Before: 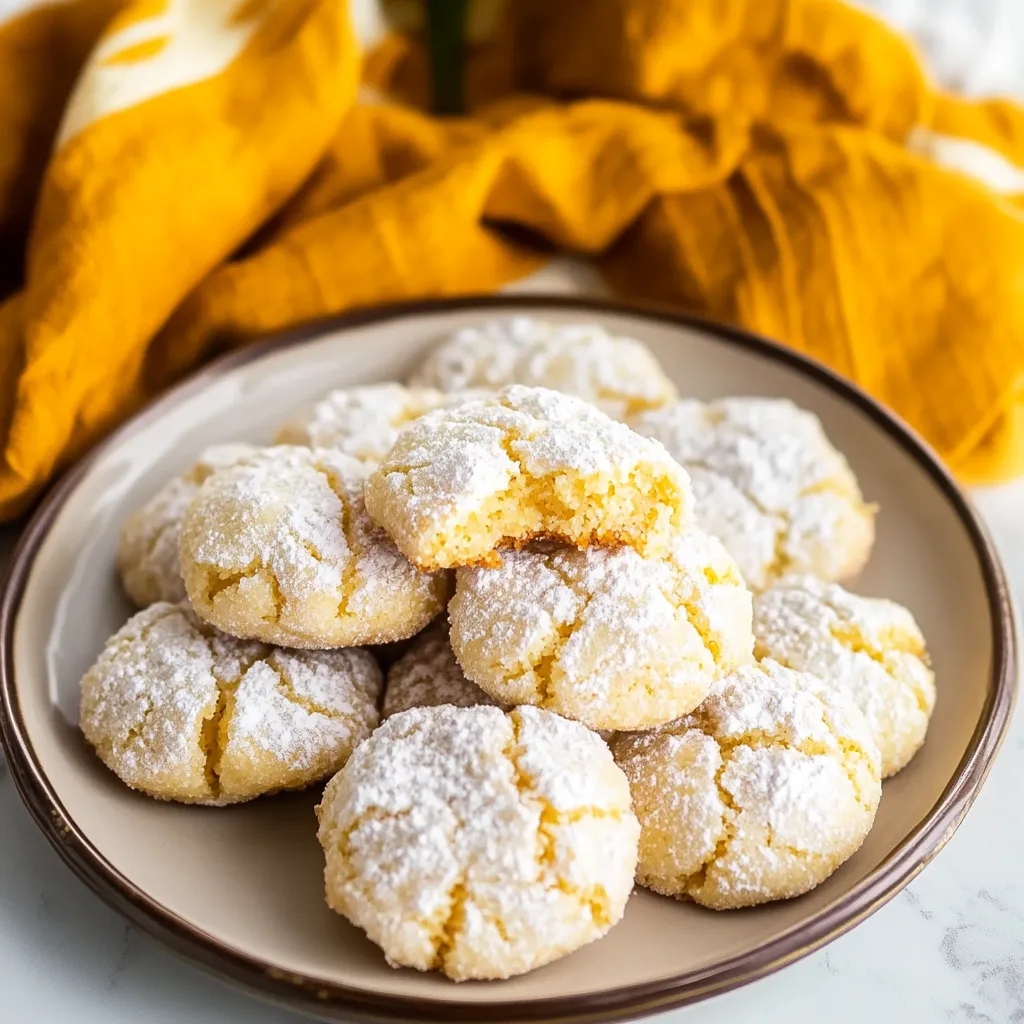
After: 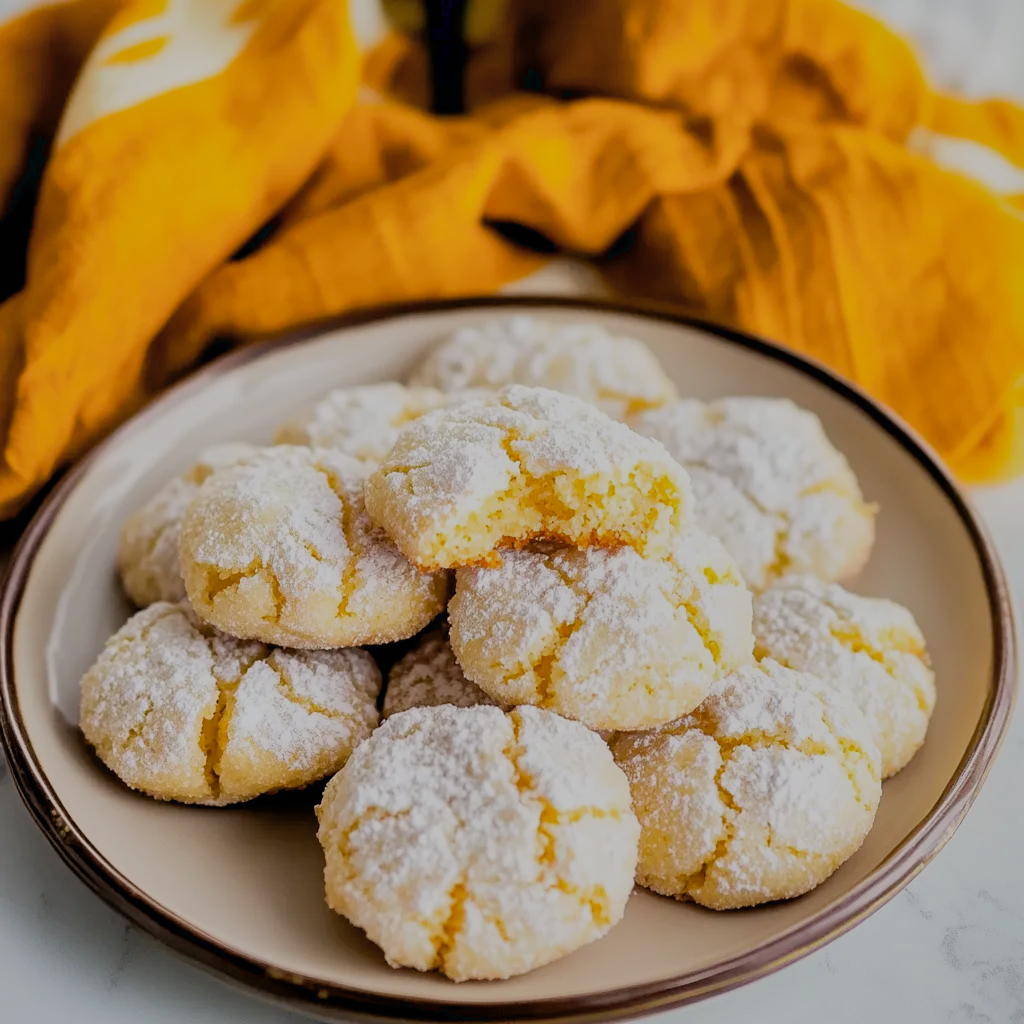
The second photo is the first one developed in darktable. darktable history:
exposure: black level correction 0.007, exposure 0.159 EV, compensate highlight preservation false
filmic rgb: black relative exposure -7.15 EV, white relative exposure 5.36 EV, hardness 3.02
shadows and highlights: shadows 40, highlights -60
